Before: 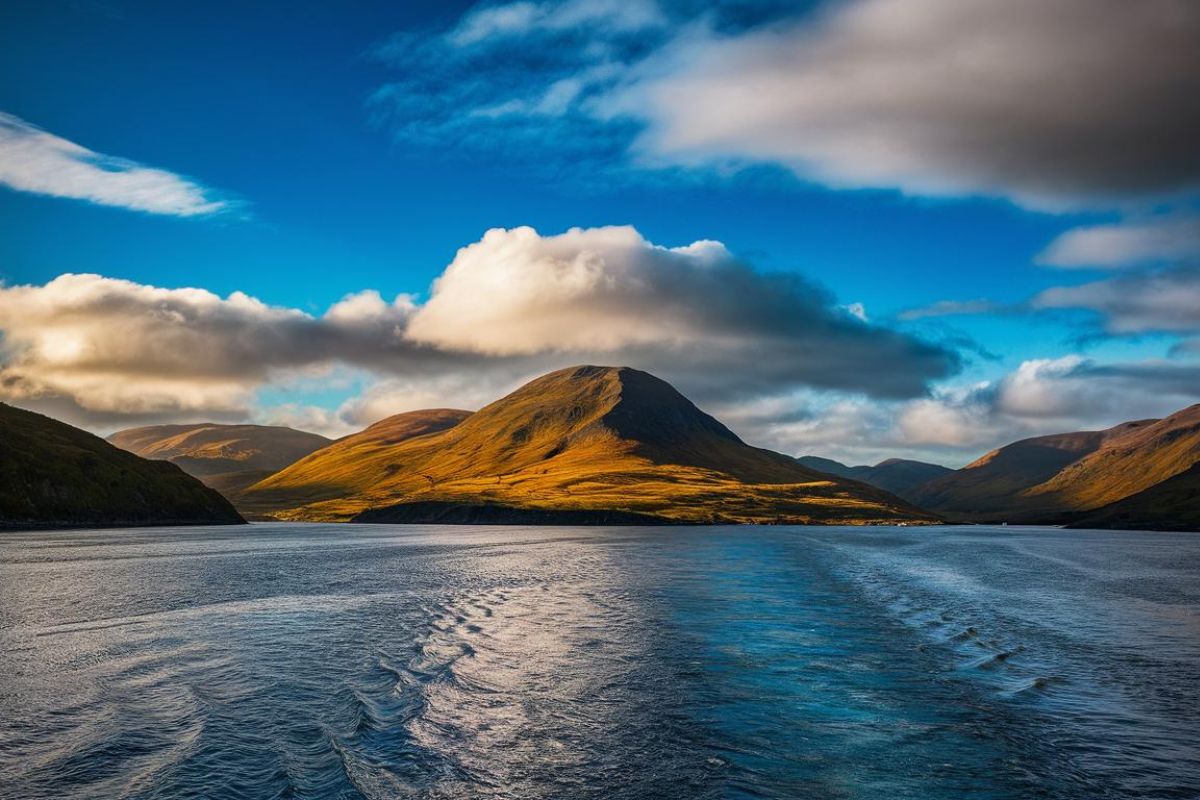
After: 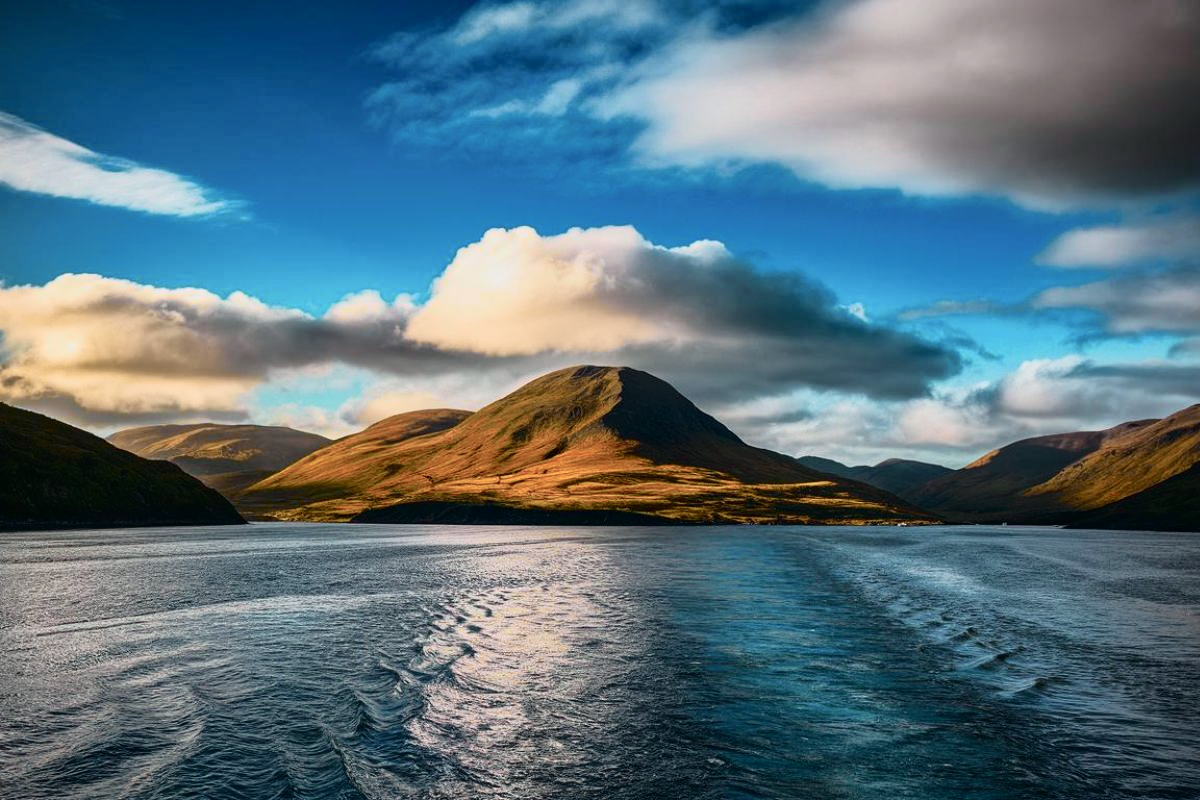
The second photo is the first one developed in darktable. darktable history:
tone curve: curves: ch0 [(0, 0.008) (0.081, 0.044) (0.177, 0.123) (0.283, 0.253) (0.416, 0.449) (0.495, 0.524) (0.661, 0.756) (0.796, 0.859) (1, 0.951)]; ch1 [(0, 0) (0.161, 0.092) (0.35, 0.33) (0.392, 0.392) (0.427, 0.426) (0.479, 0.472) (0.505, 0.5) (0.521, 0.524) (0.567, 0.556) (0.583, 0.588) (0.625, 0.627) (0.678, 0.733) (1, 1)]; ch2 [(0, 0) (0.346, 0.362) (0.404, 0.427) (0.502, 0.499) (0.531, 0.523) (0.544, 0.561) (0.58, 0.59) (0.629, 0.642) (0.717, 0.678) (1, 1)], color space Lab, independent channels, preserve colors none
